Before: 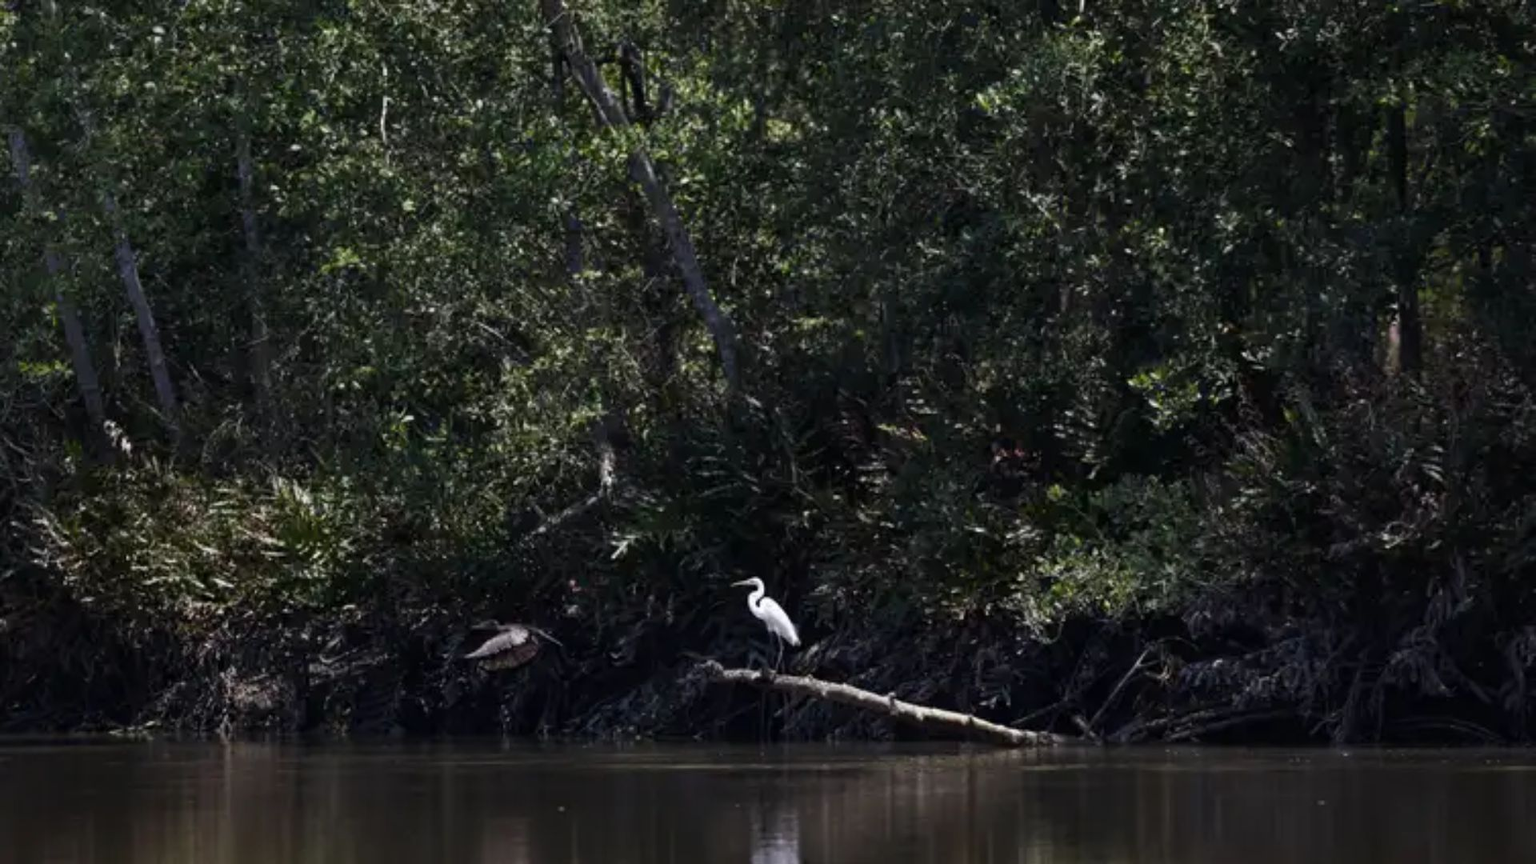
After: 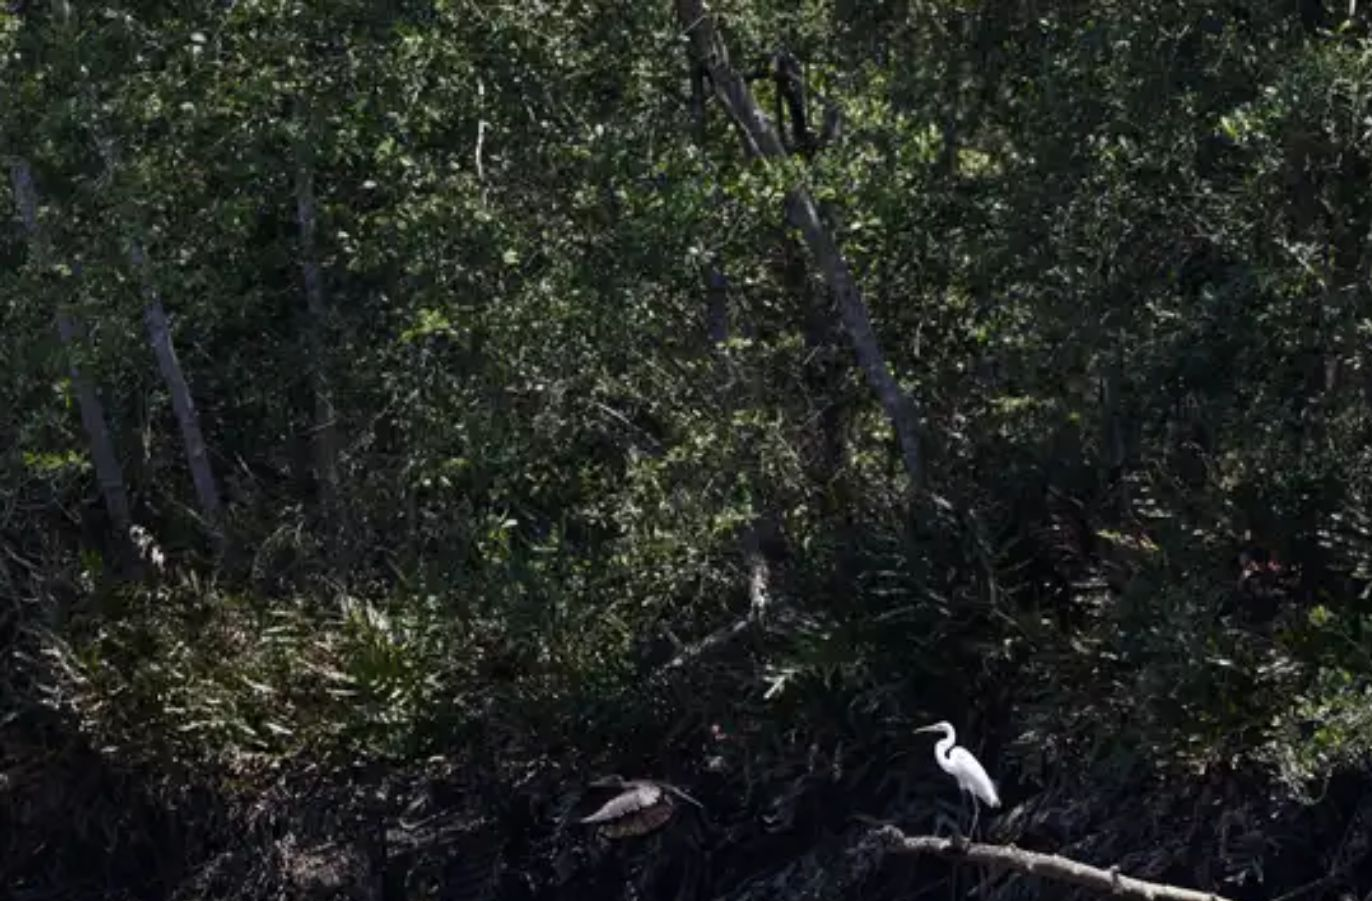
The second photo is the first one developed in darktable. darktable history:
tone equalizer: on, module defaults
crop: right 28.538%, bottom 16.57%
